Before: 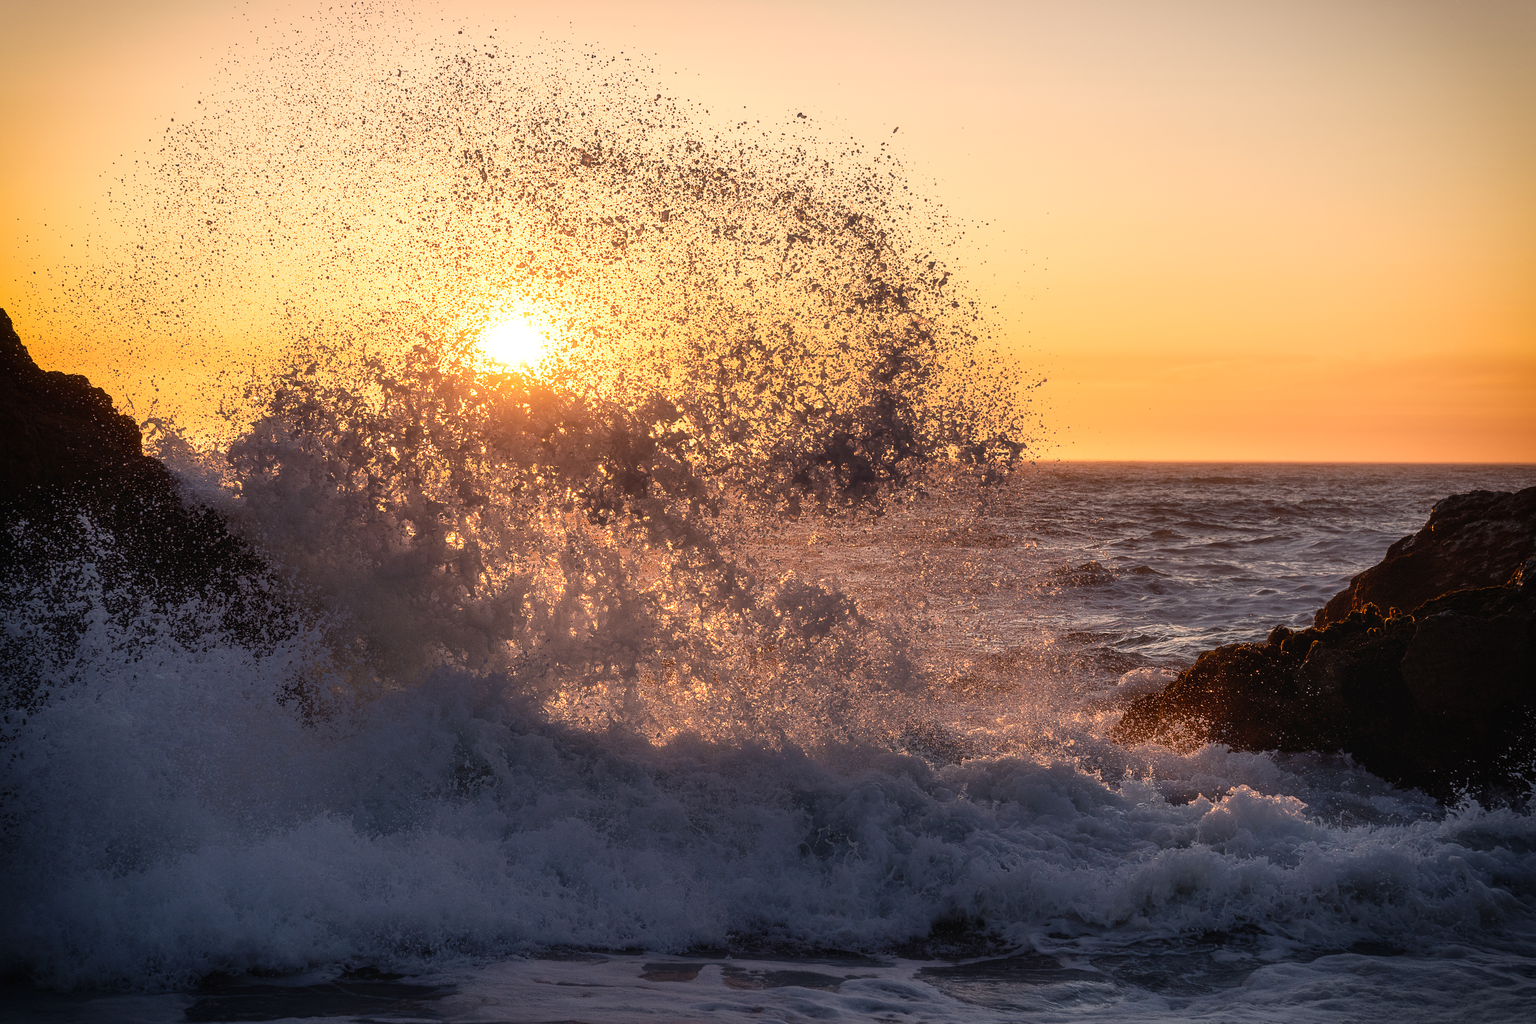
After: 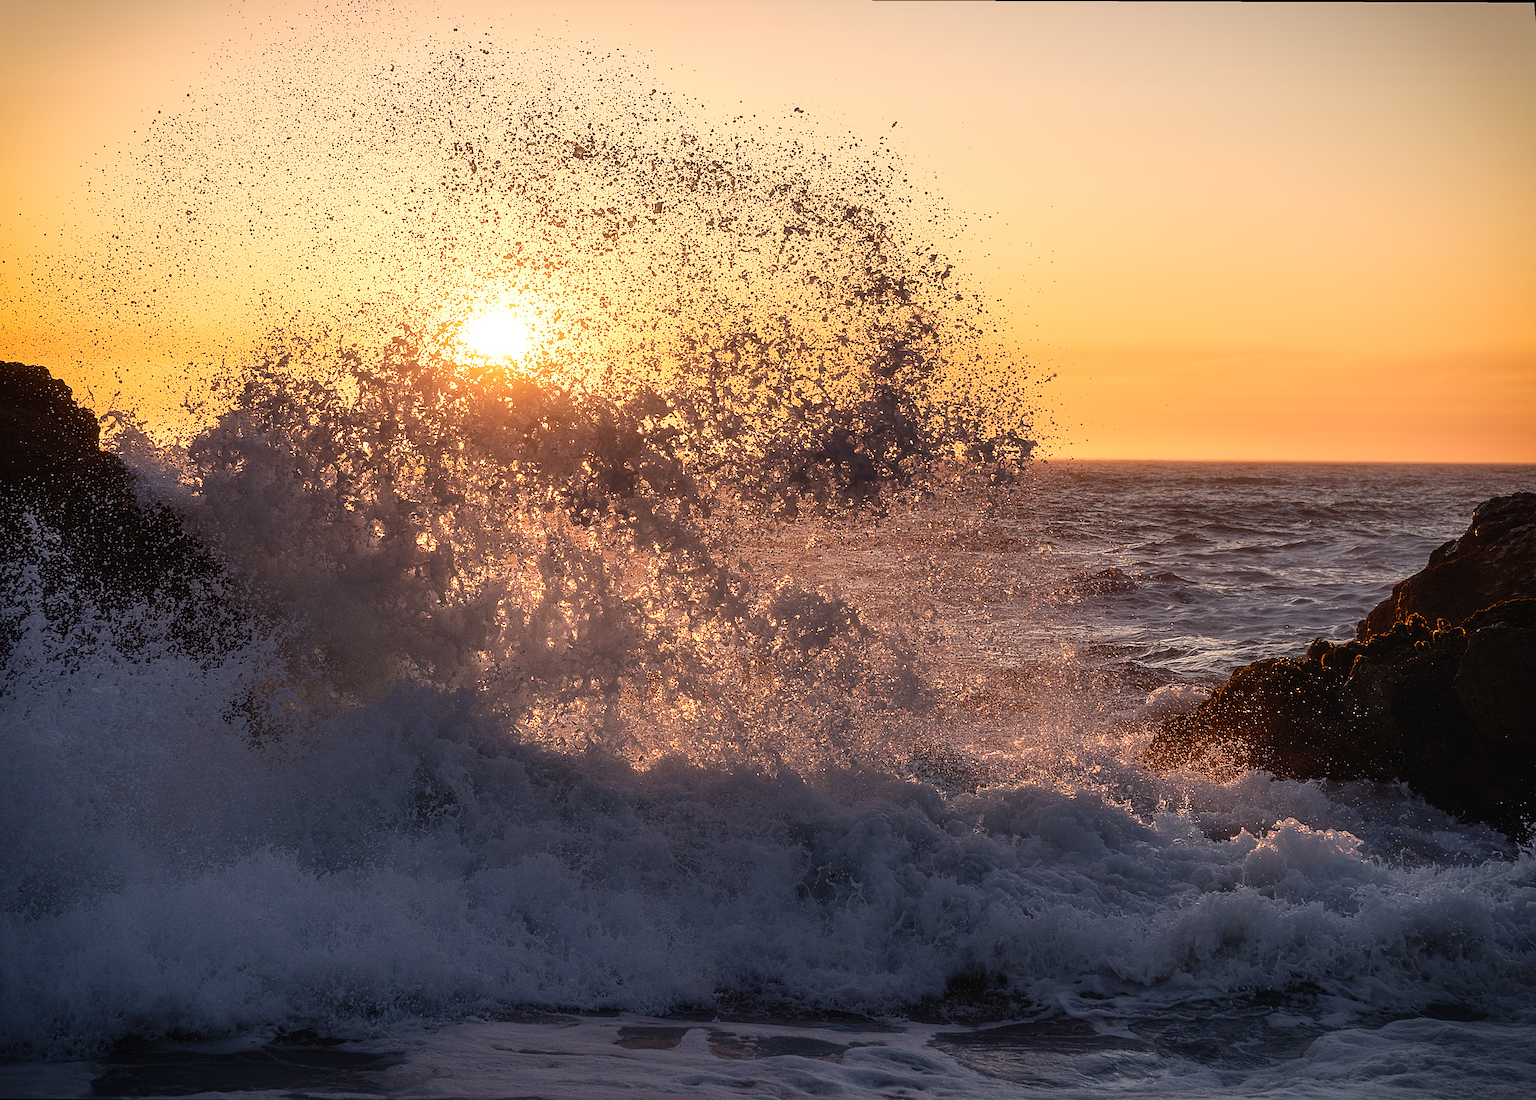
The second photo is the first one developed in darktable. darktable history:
sharpen: on, module defaults
rotate and perspective: rotation 0.215°, lens shift (vertical) -0.139, crop left 0.069, crop right 0.939, crop top 0.002, crop bottom 0.996
